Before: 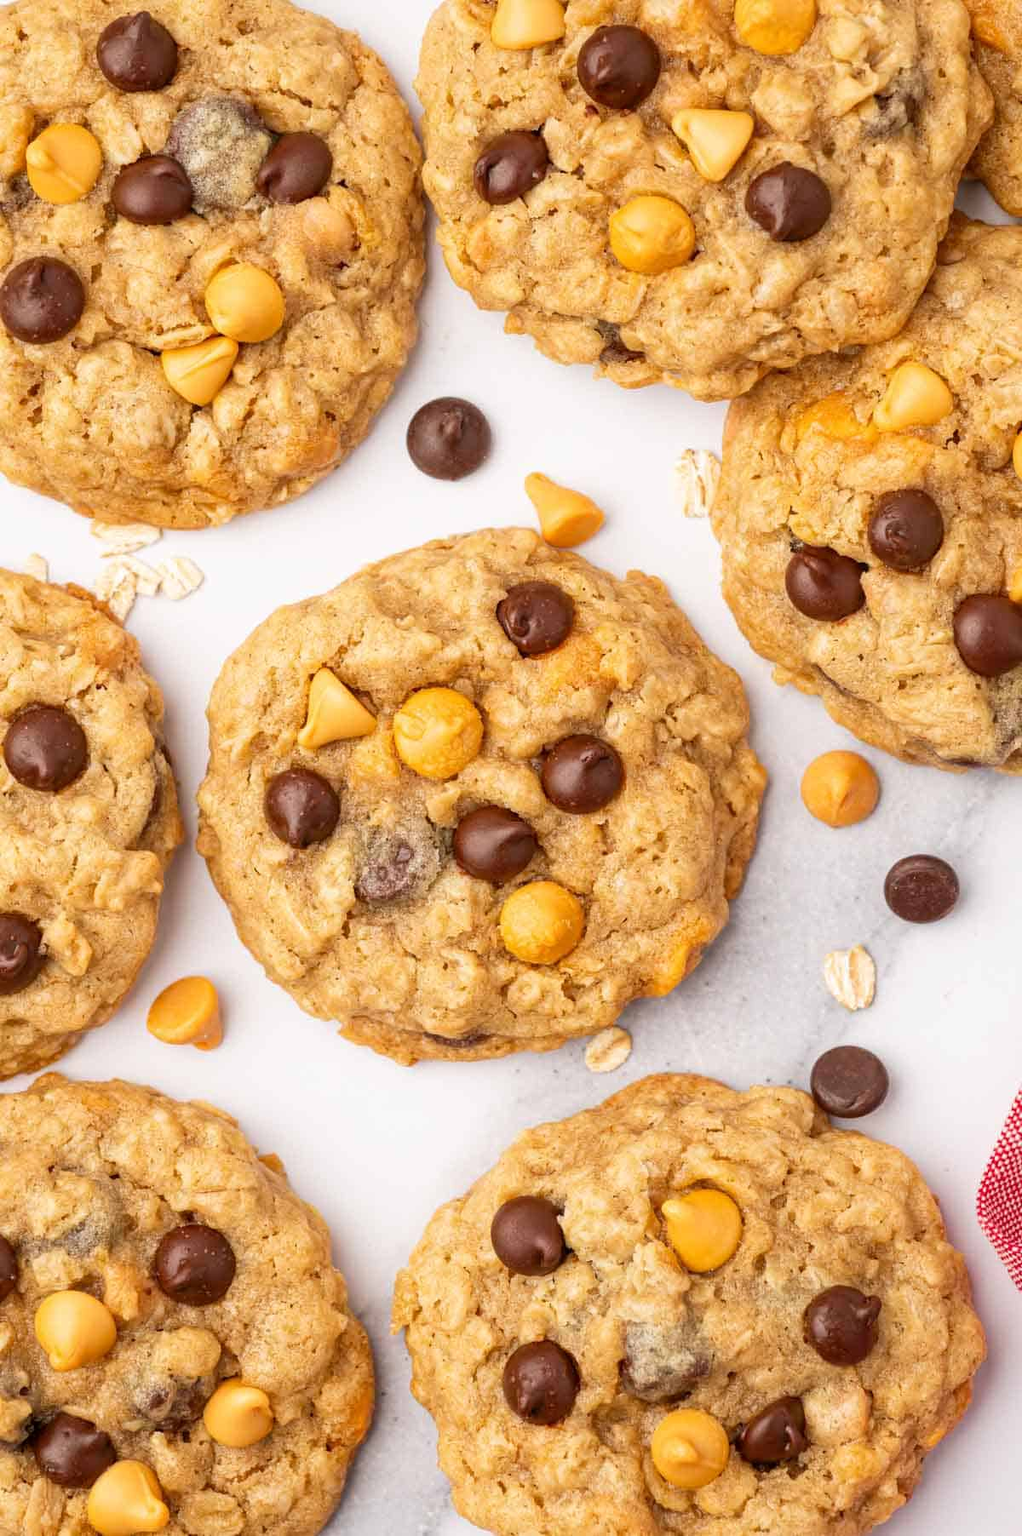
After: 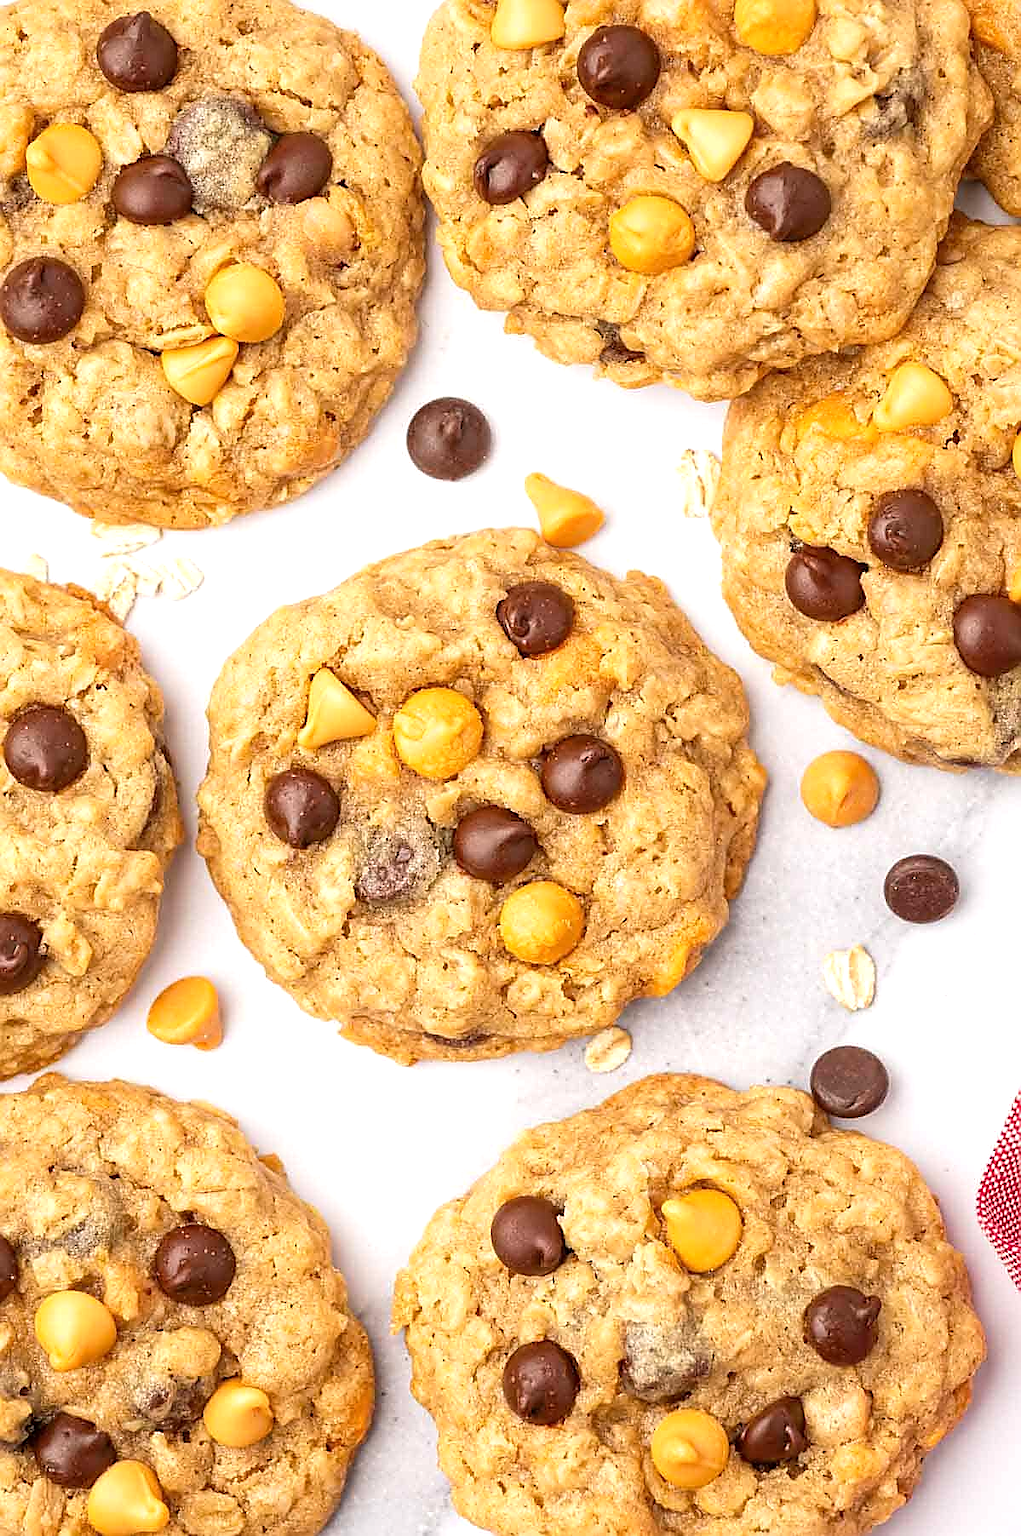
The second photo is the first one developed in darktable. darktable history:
exposure: exposure 0.367 EV, compensate highlight preservation false
sharpen: radius 1.4, amount 1.25, threshold 0.7
